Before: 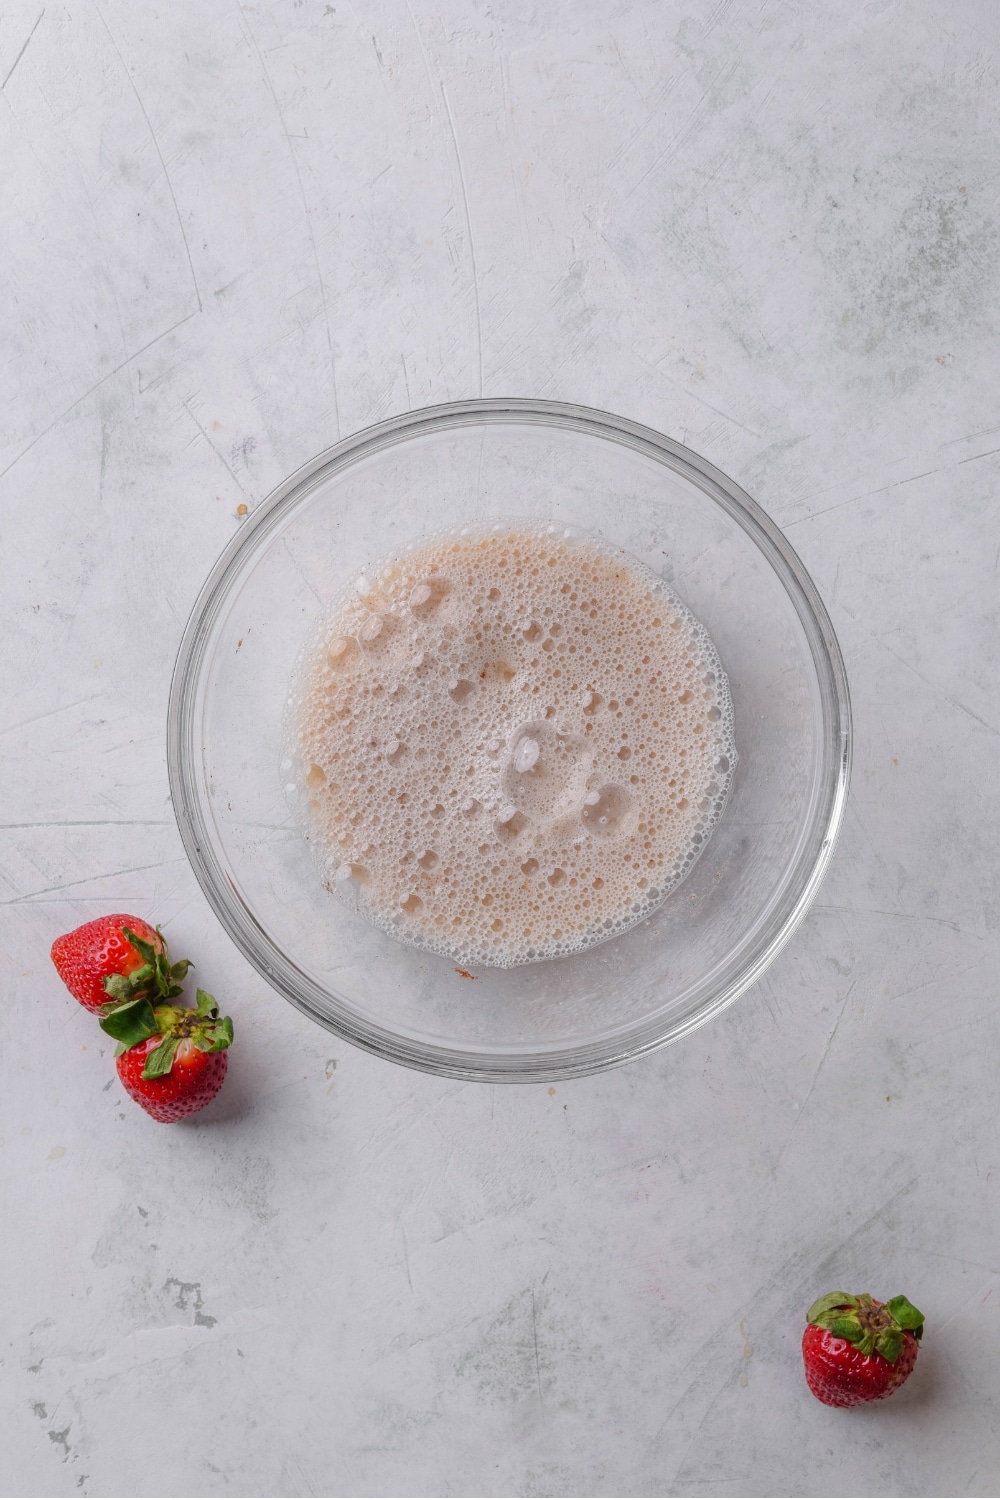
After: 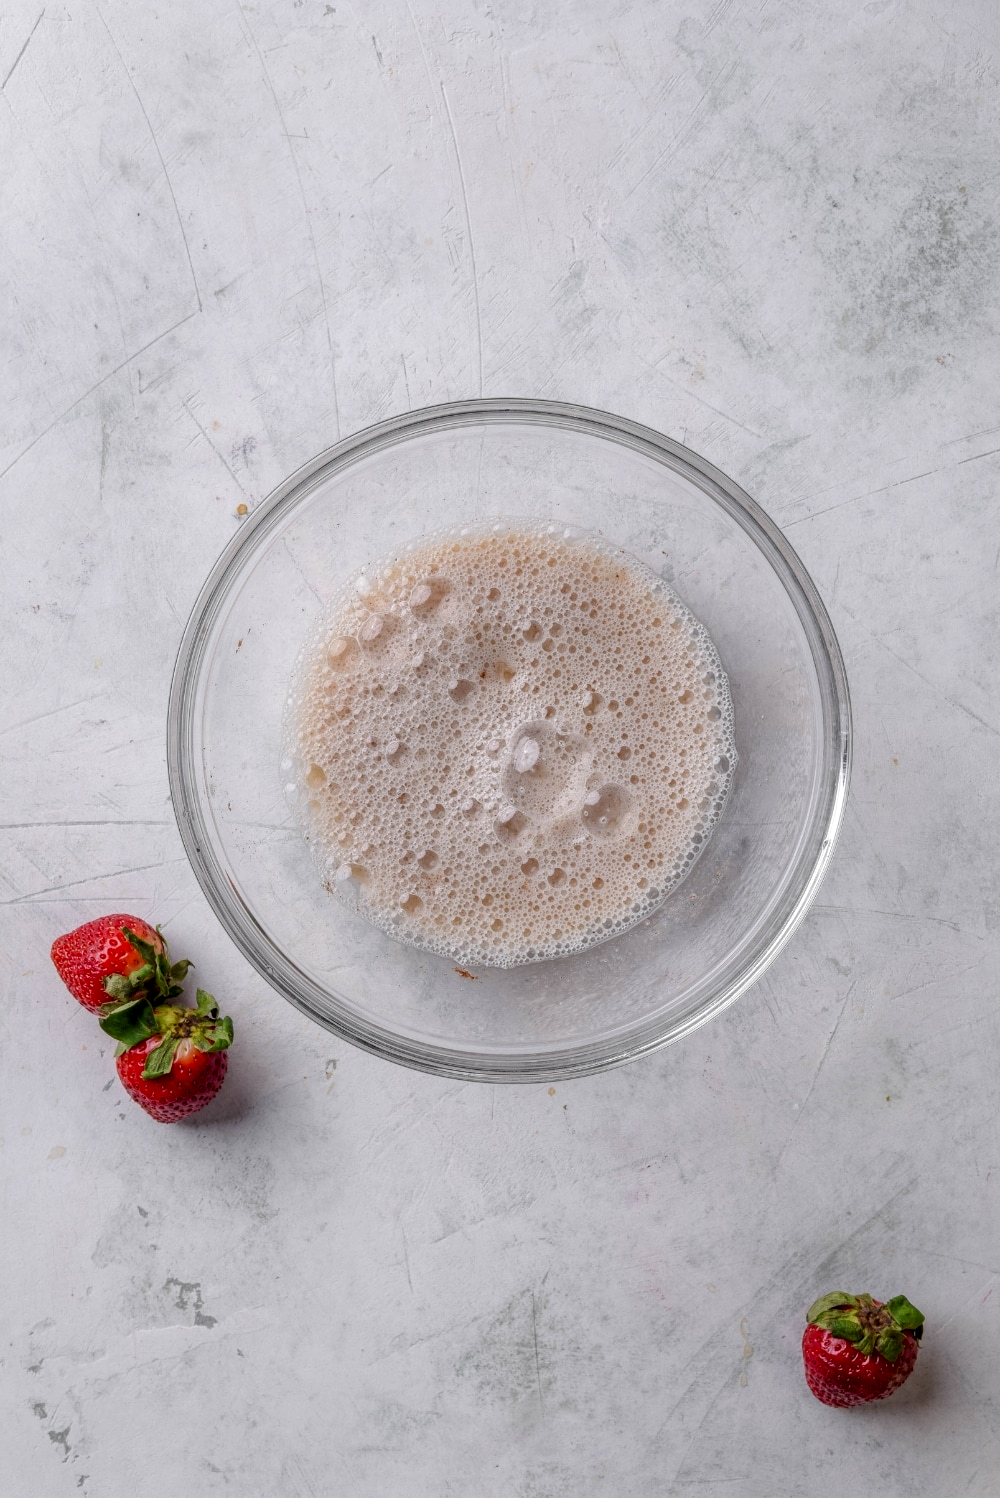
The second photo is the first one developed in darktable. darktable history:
local contrast: highlights 44%, shadows 63%, detail 137%, midtone range 0.518
